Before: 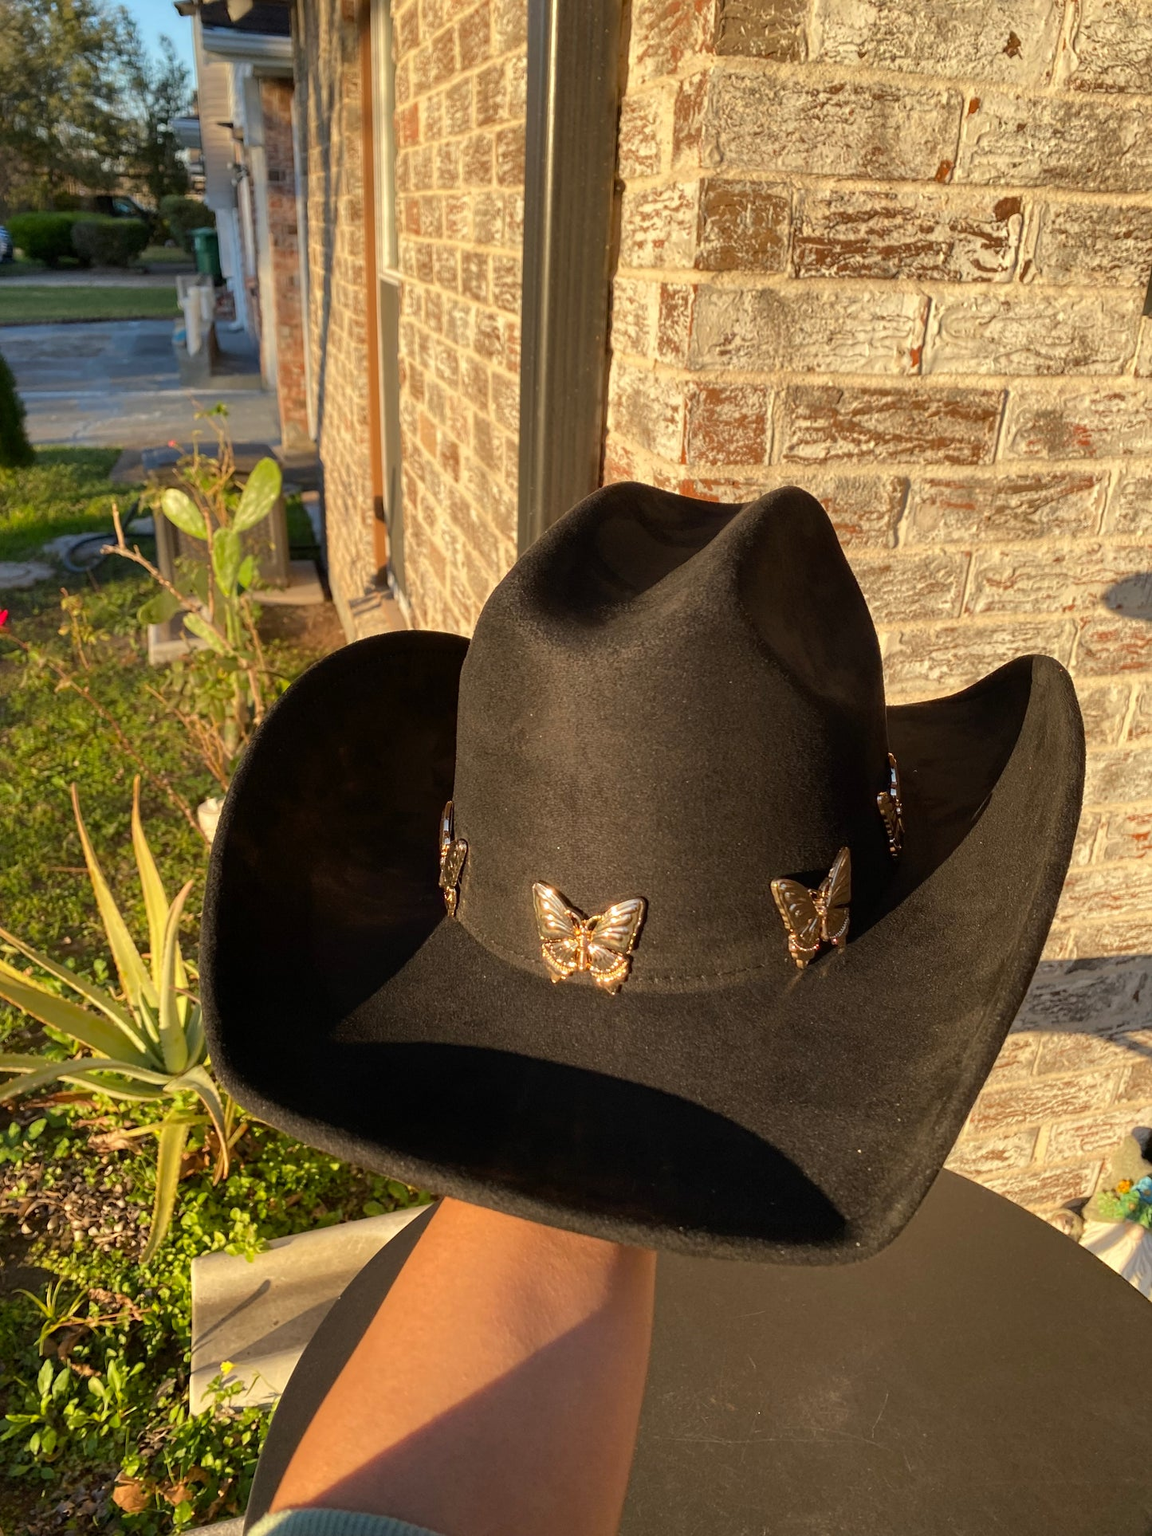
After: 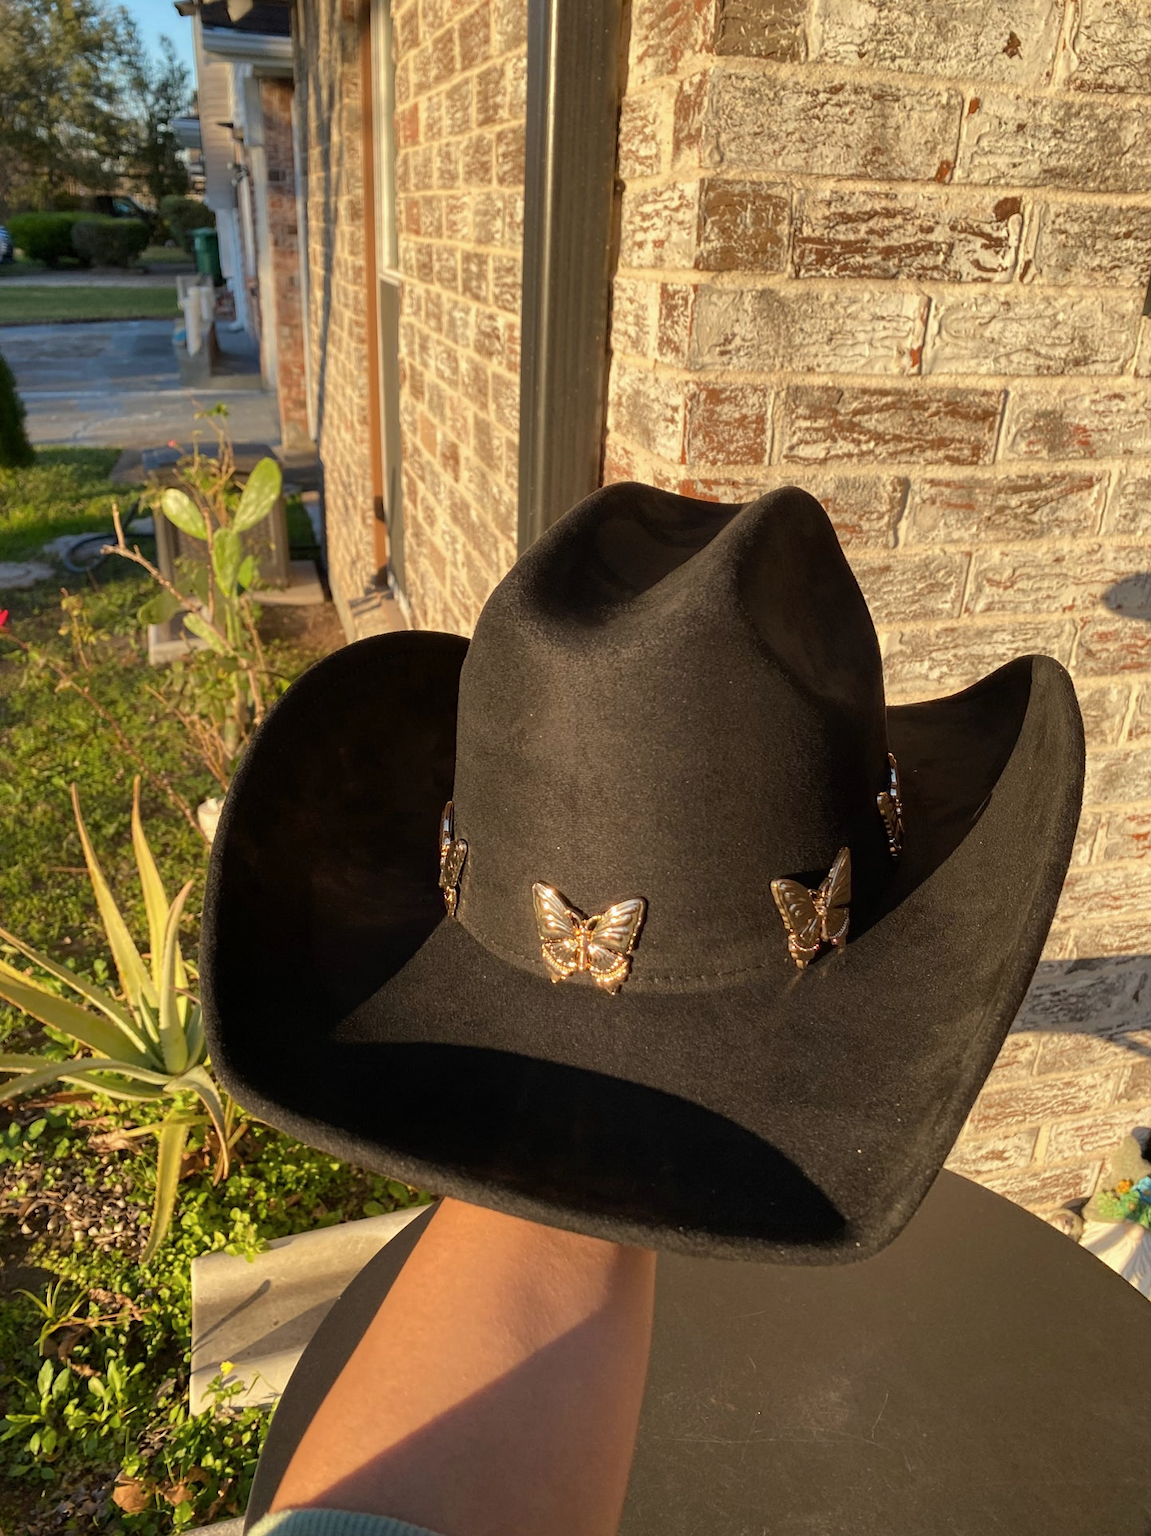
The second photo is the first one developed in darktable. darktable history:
exposure: exposure -0.041 EV, compensate highlight preservation false
color zones: curves: ch1 [(0, 0.469) (0.01, 0.469) (0.12, 0.446) (0.248, 0.469) (0.5, 0.5) (0.748, 0.5) (0.99, 0.469) (1, 0.469)]
